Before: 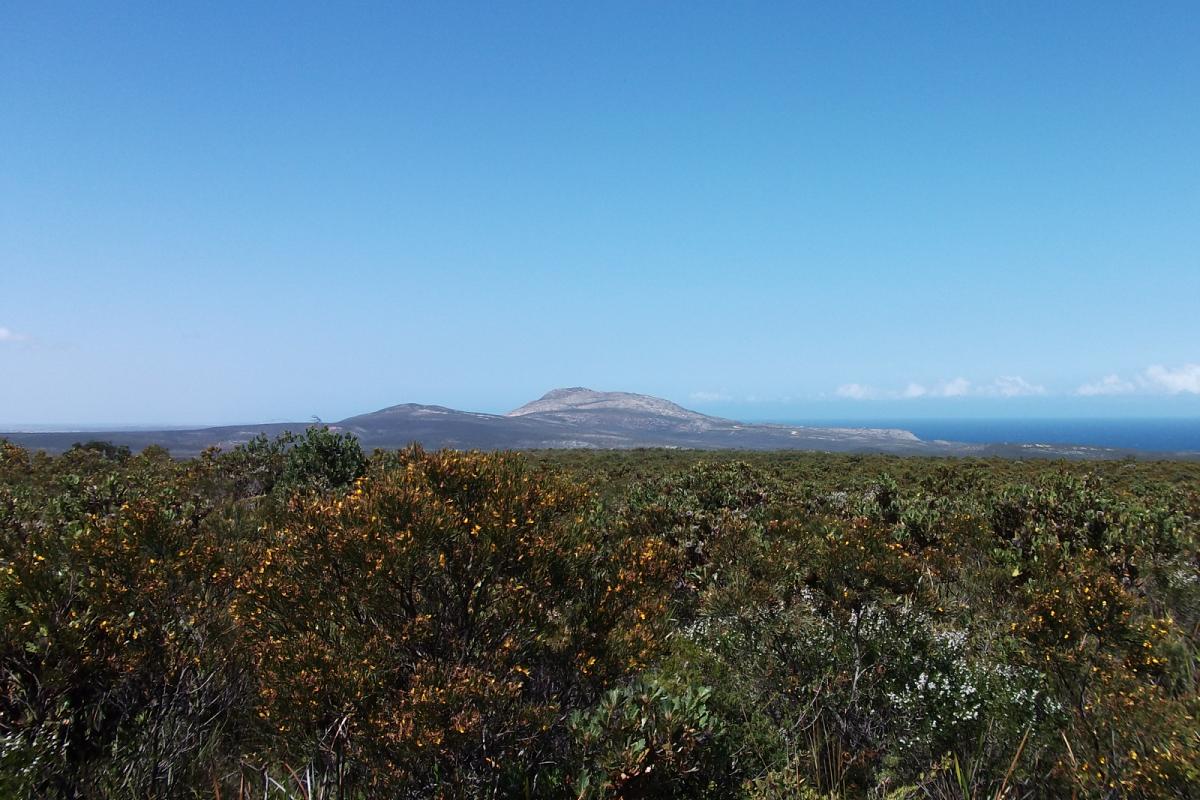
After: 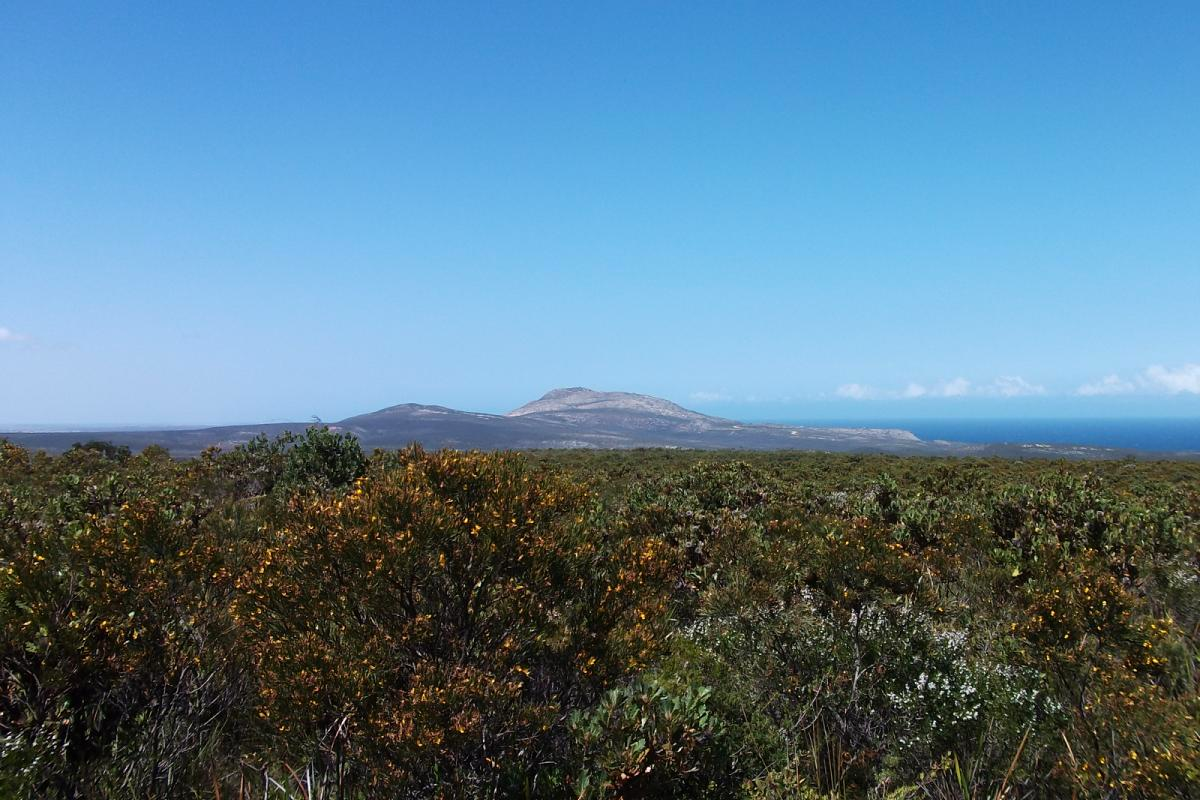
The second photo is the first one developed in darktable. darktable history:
color balance rgb: perceptual saturation grading › global saturation 0.163%, global vibrance 20%
levels: mode automatic
